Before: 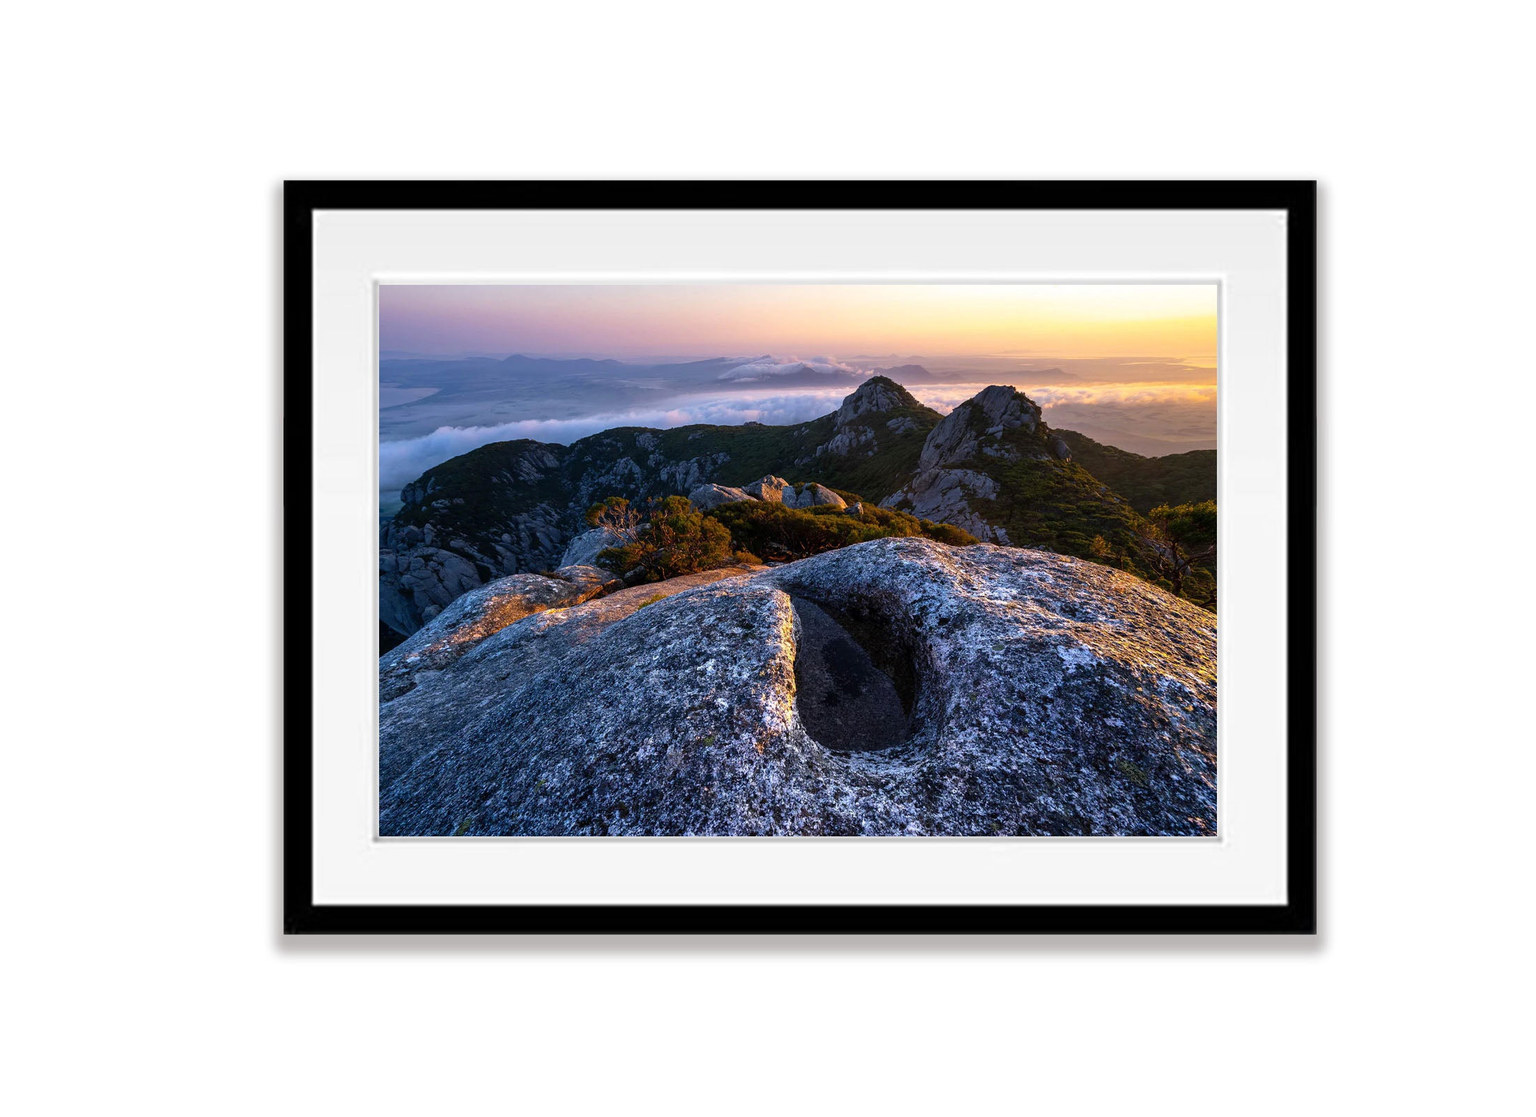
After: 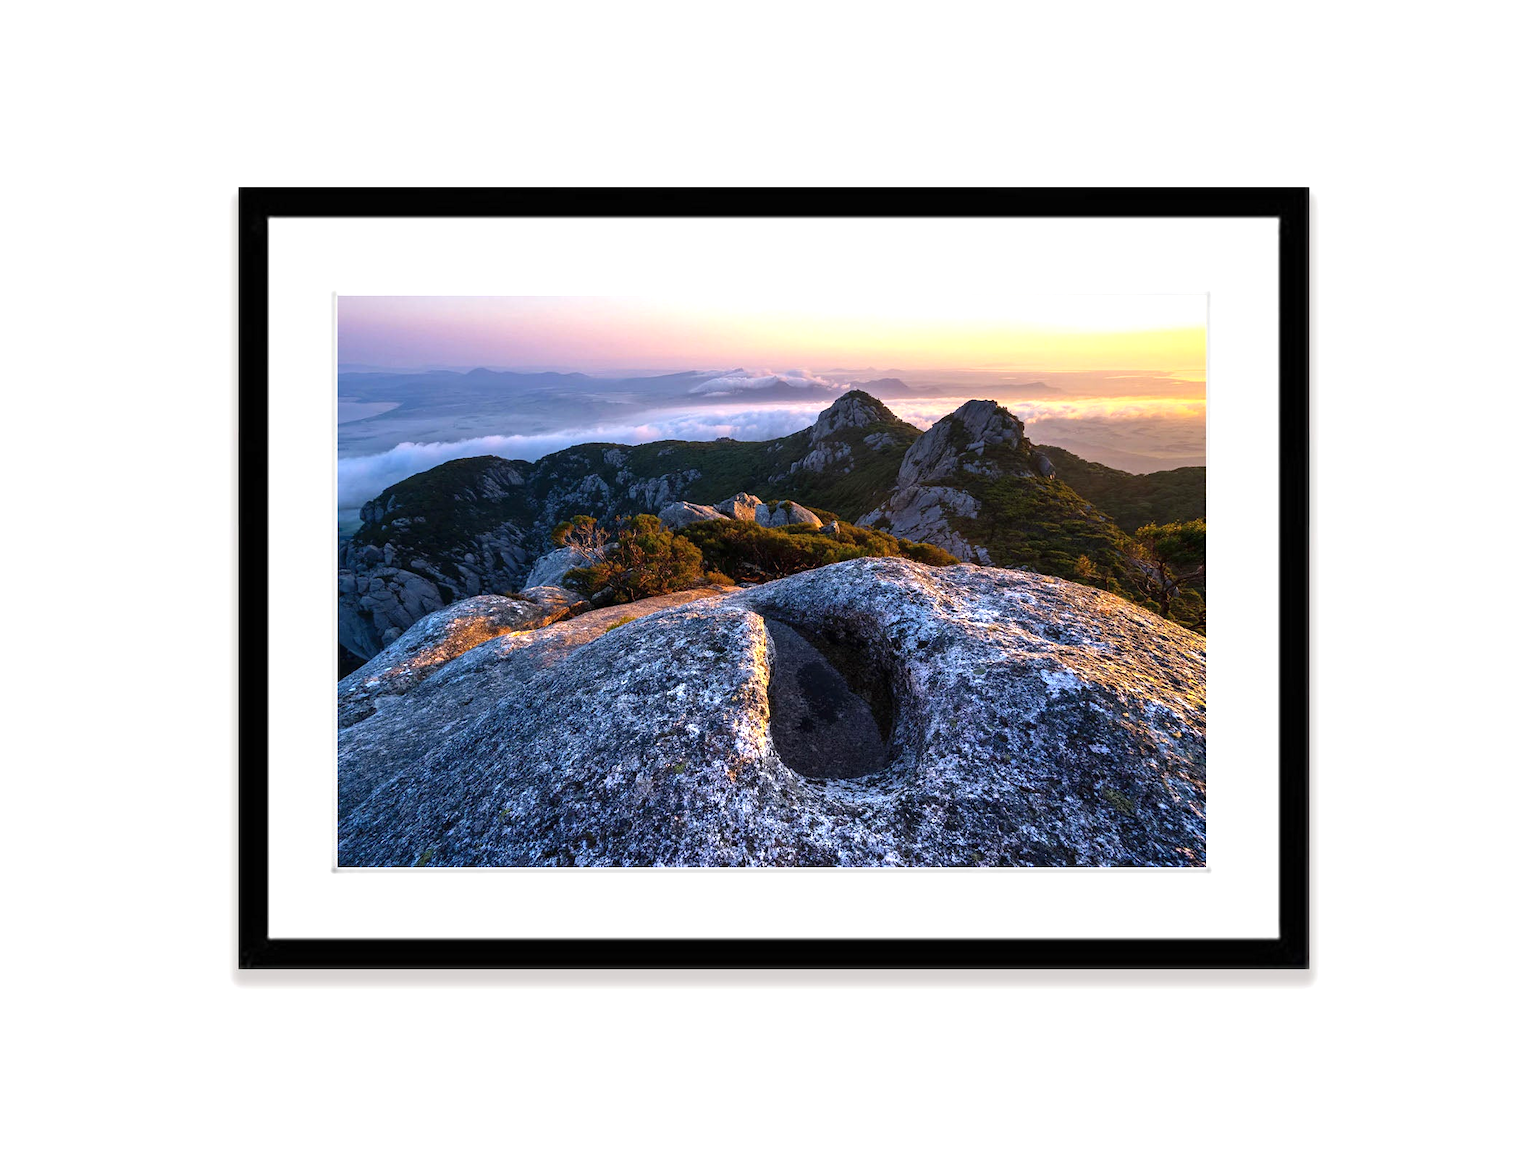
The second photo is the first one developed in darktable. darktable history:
crop and rotate: left 3.529%
exposure: black level correction 0, exposure 0.499 EV, compensate highlight preservation false
